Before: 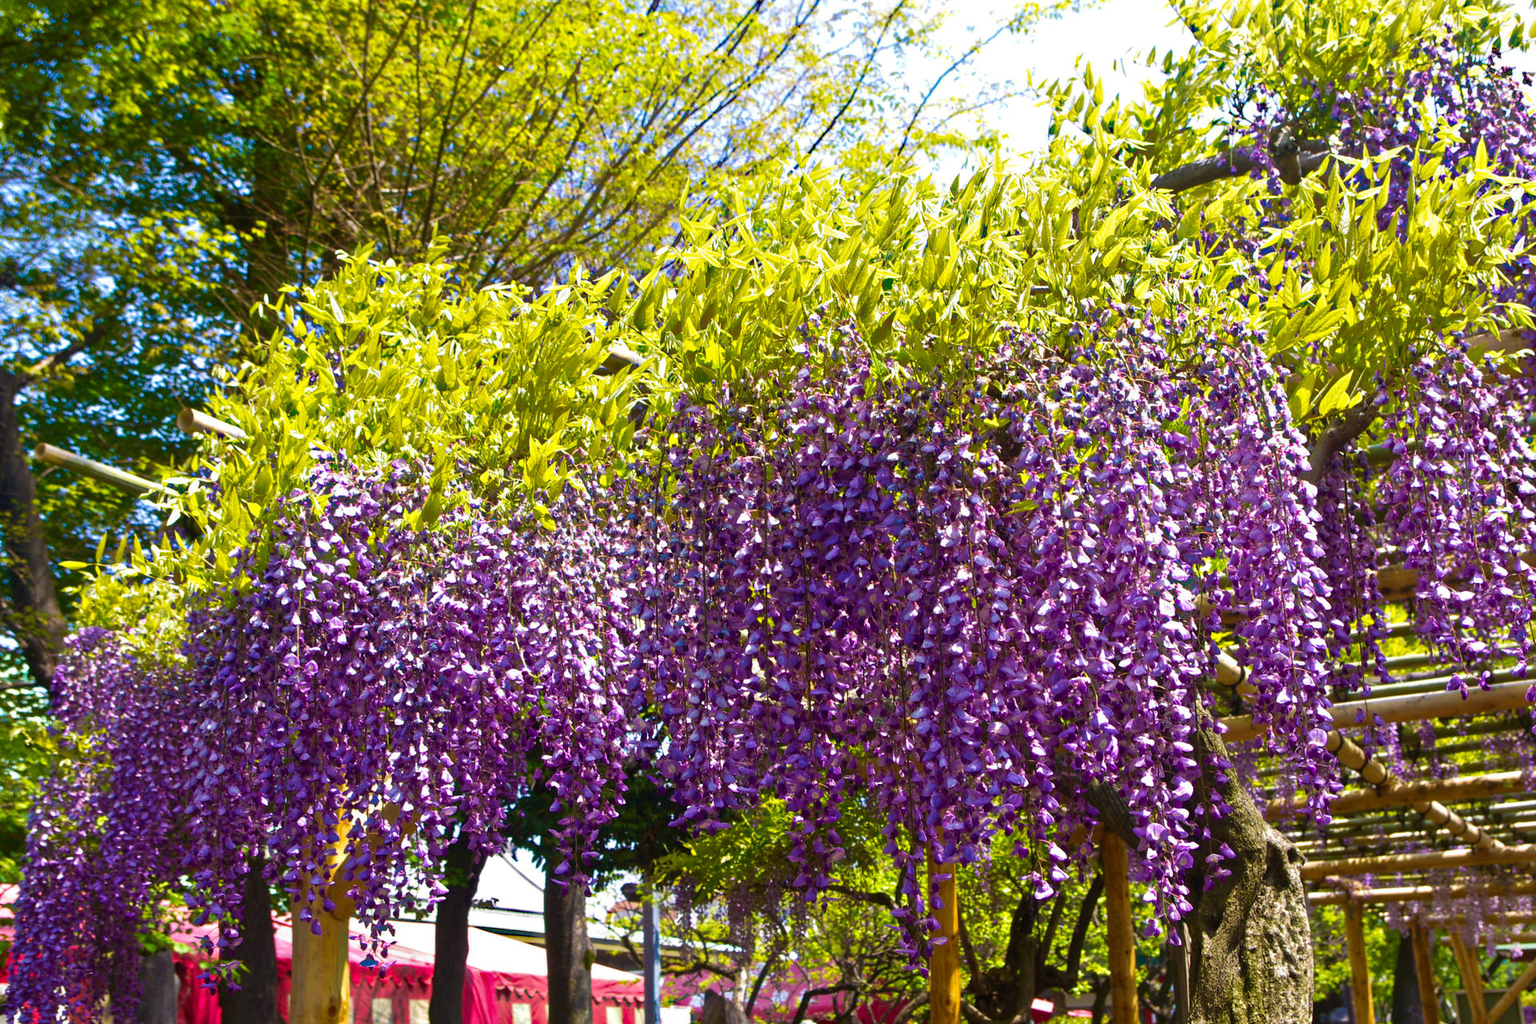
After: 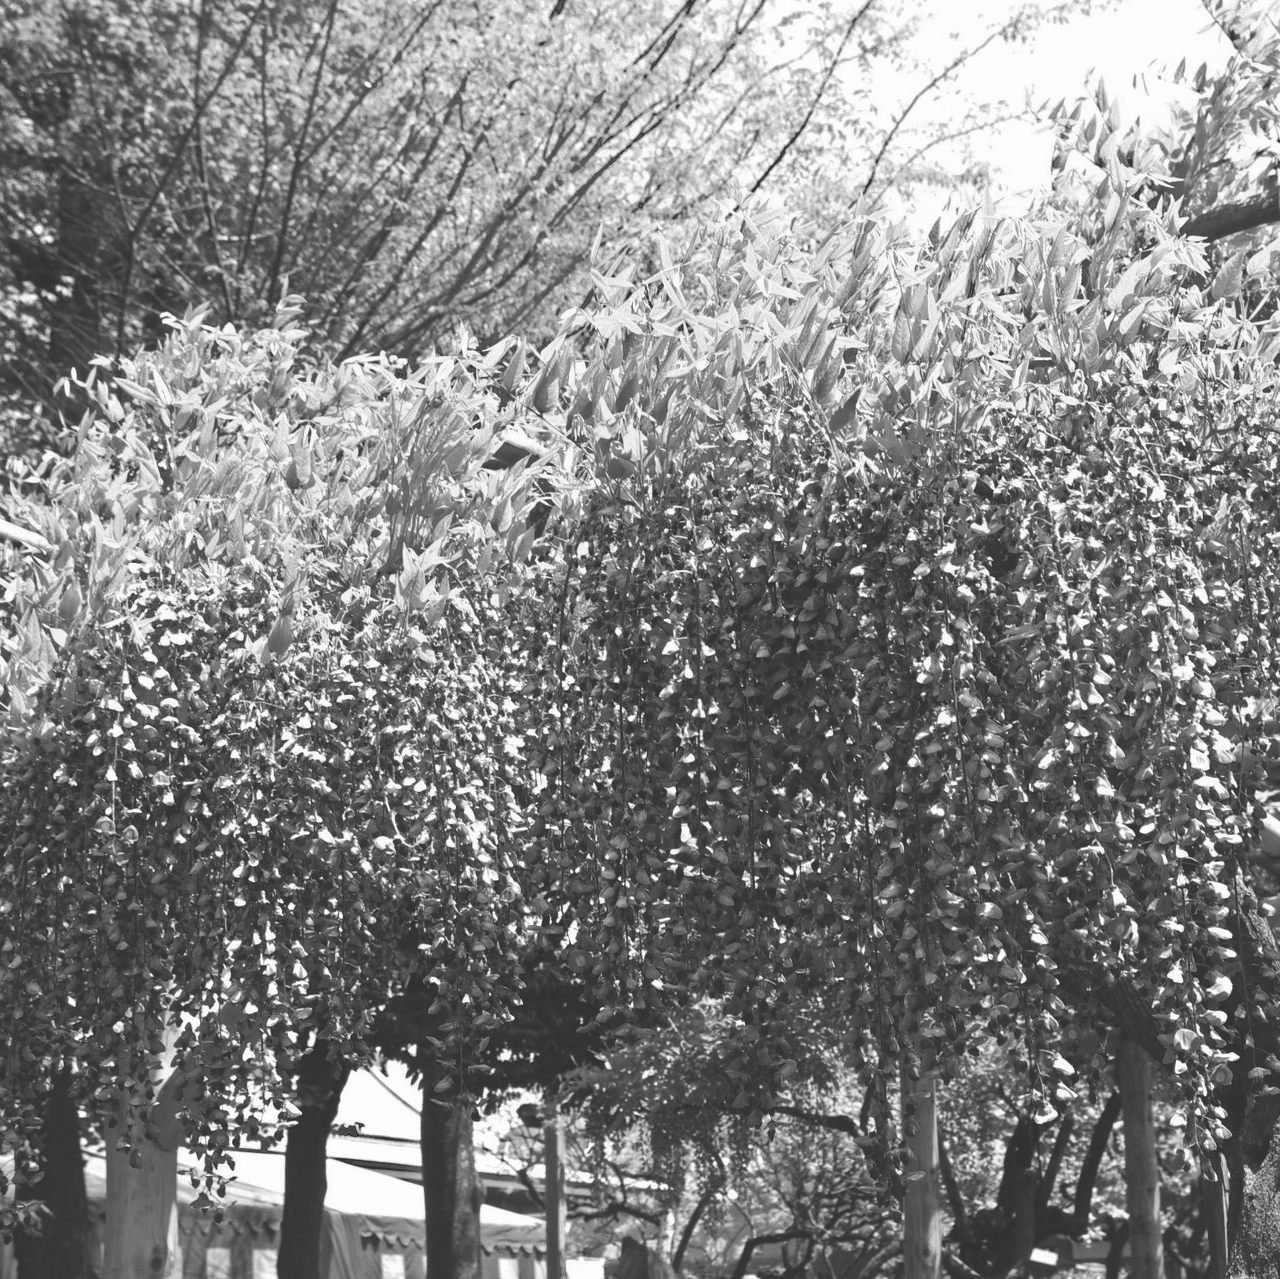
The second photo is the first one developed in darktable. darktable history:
monochrome: a 16.01, b -2.65, highlights 0.52
crop and rotate: left 13.537%, right 19.796%
white balance: red 0.926, green 1.003, blue 1.133
exposure: black level correction -0.028, compensate highlight preservation false
